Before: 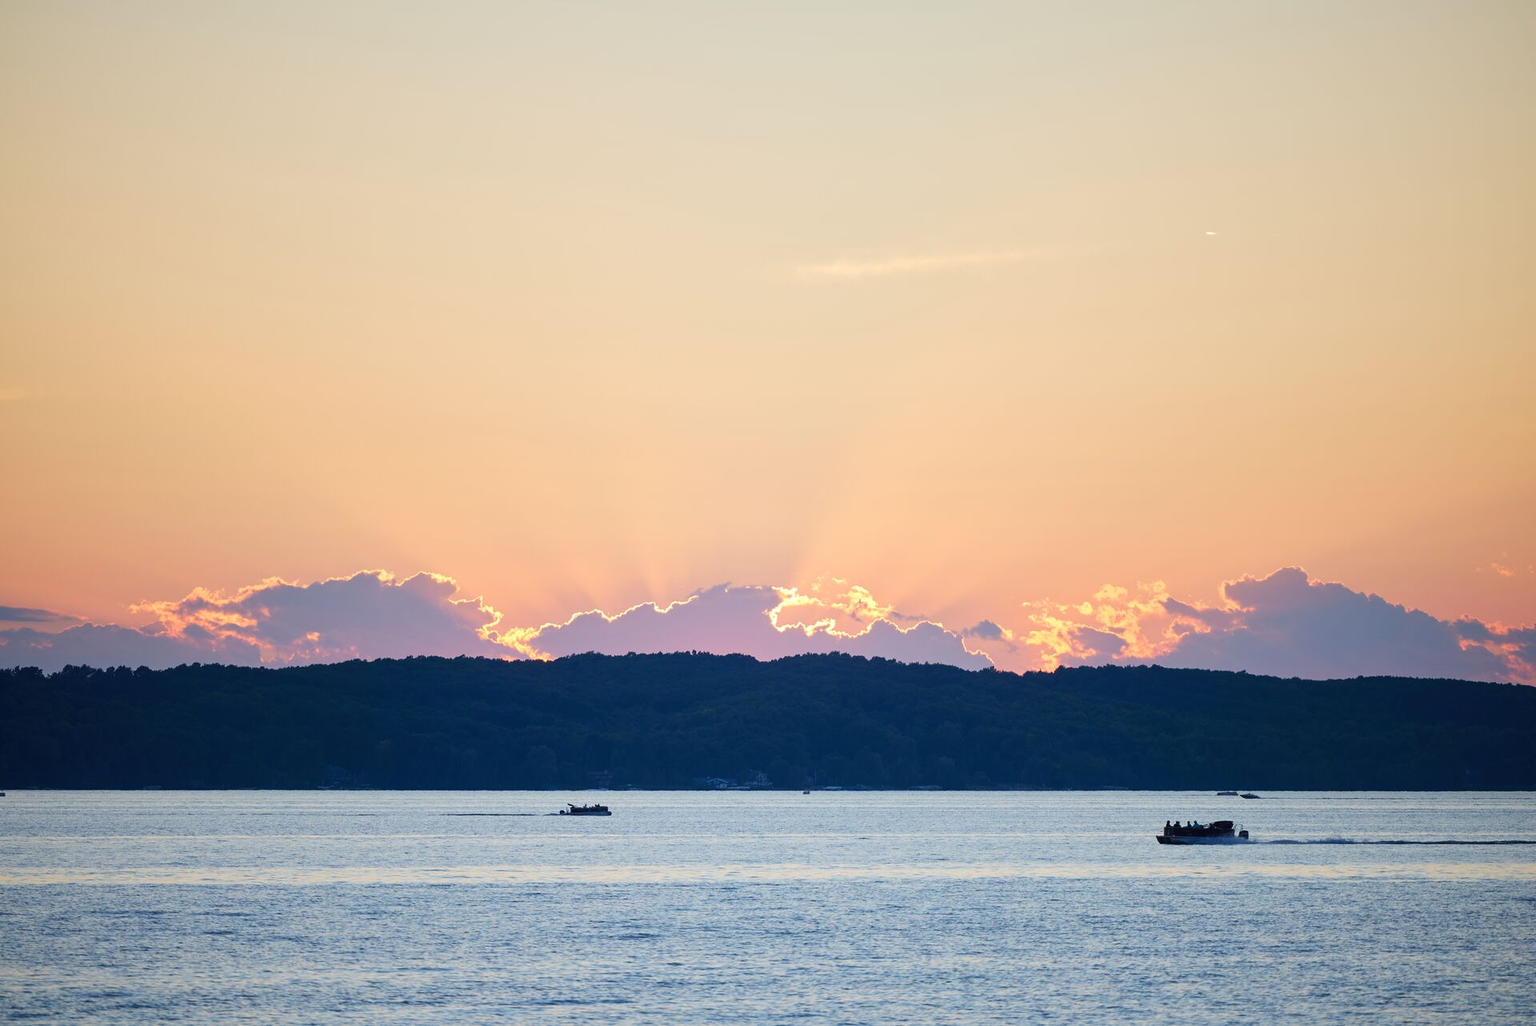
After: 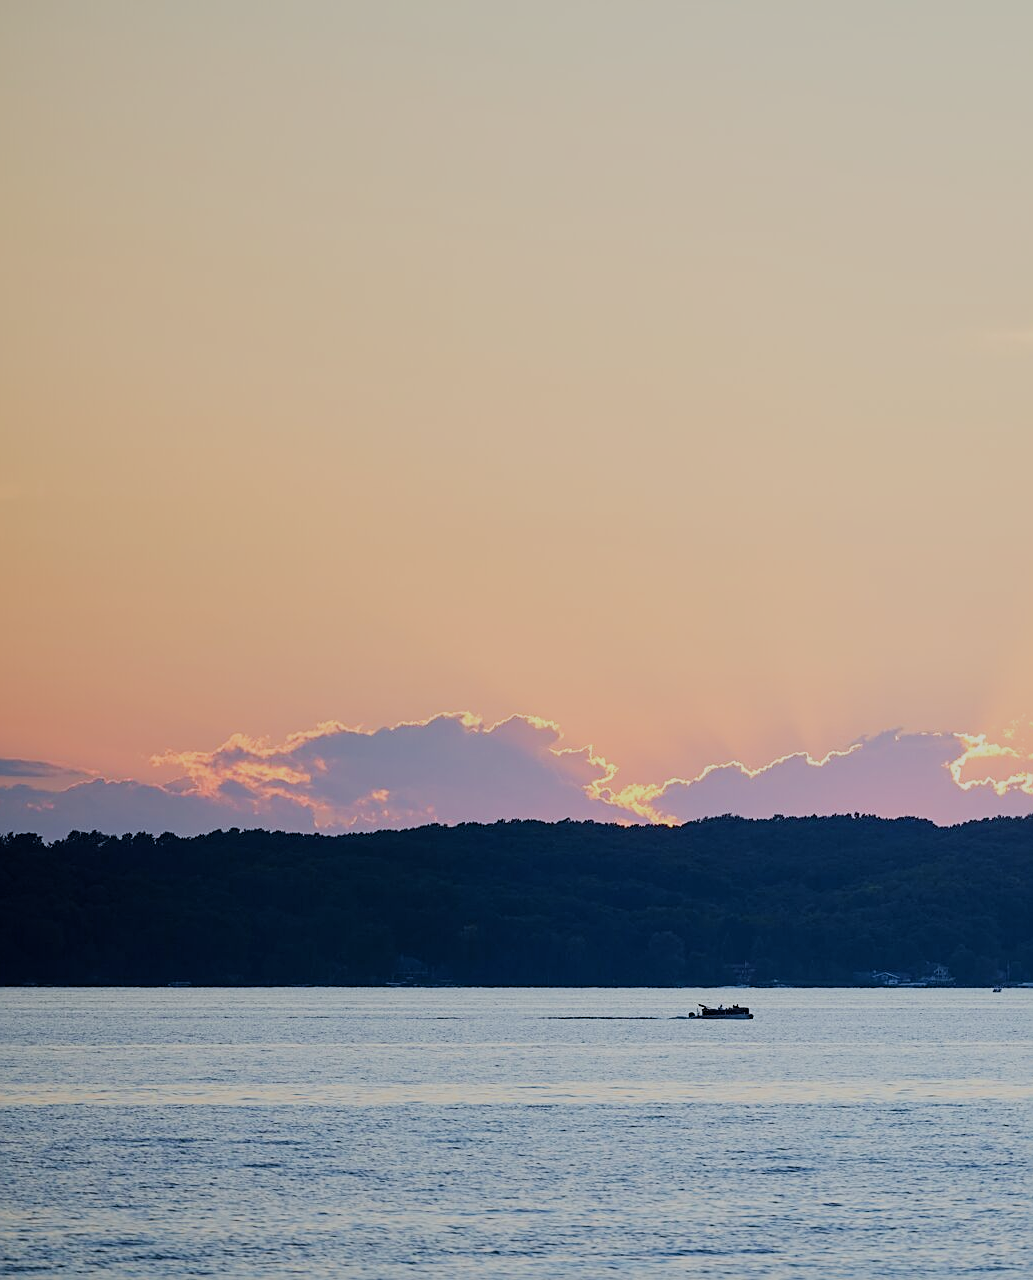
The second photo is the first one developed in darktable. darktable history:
filmic rgb: black relative exposure -6.98 EV, white relative exposure 5.63 EV, hardness 2.86
crop: left 0.587%, right 45.588%, bottom 0.086%
sharpen: on, module defaults
